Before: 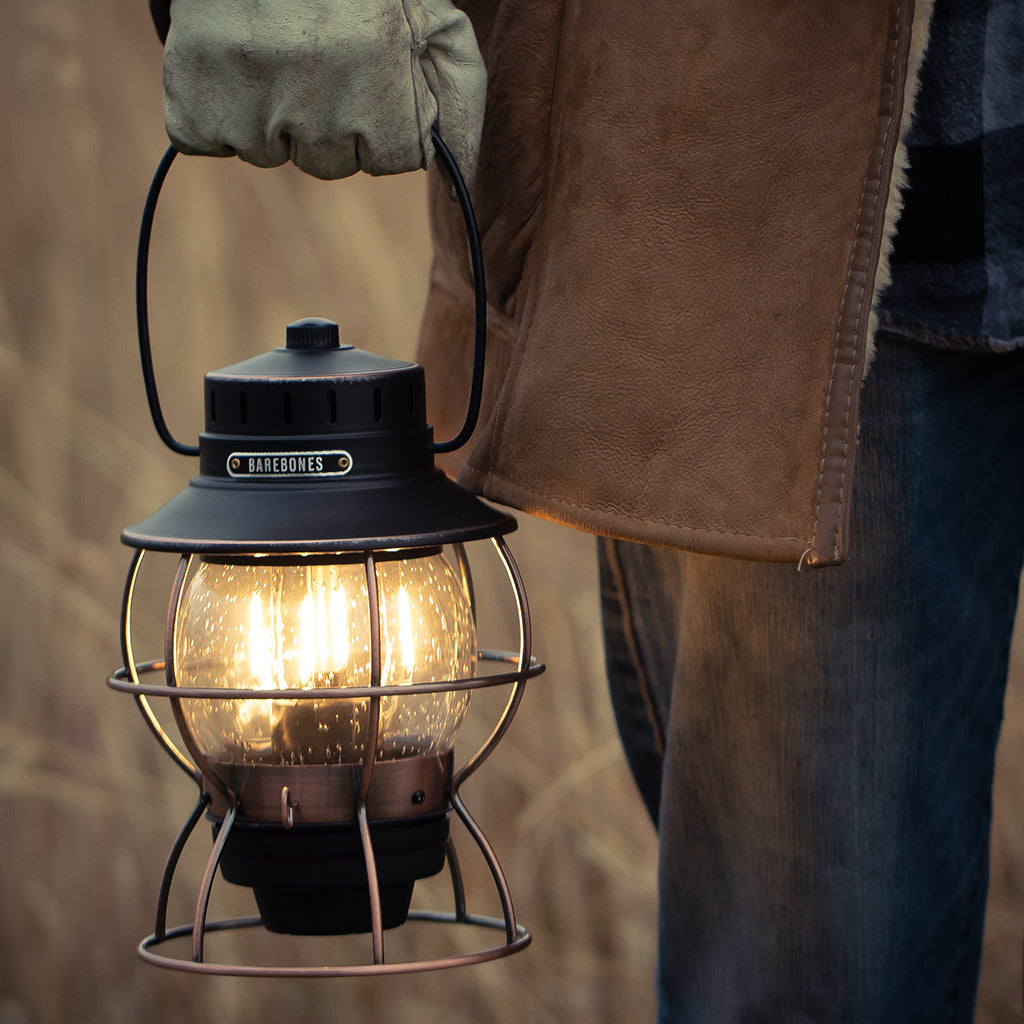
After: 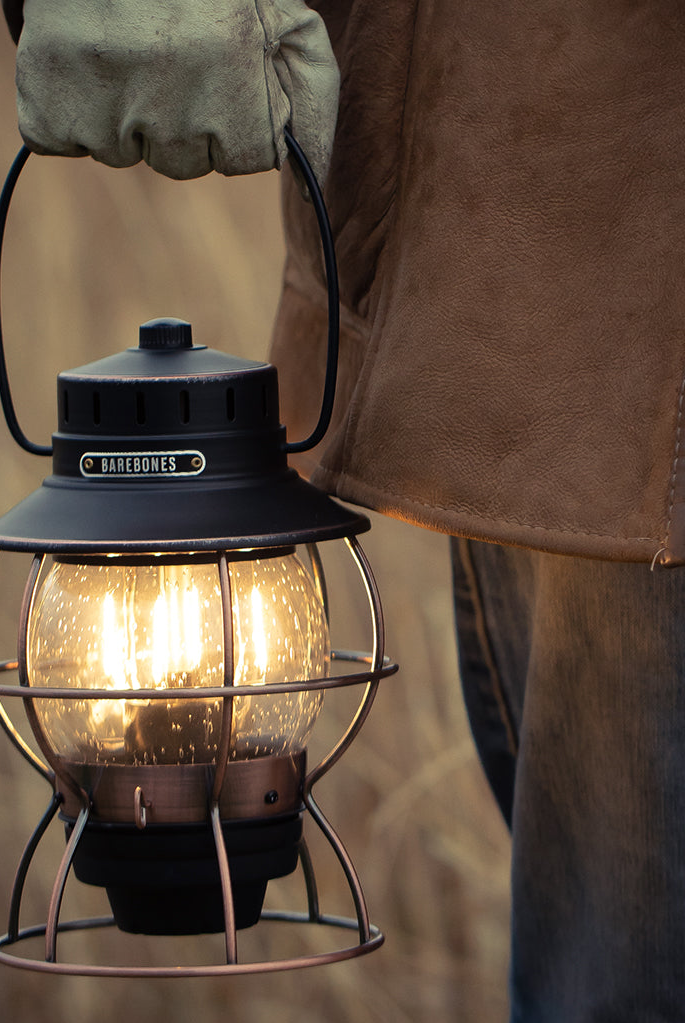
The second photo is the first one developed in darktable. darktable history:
crop and rotate: left 14.415%, right 18.654%
tone equalizer: on, module defaults
